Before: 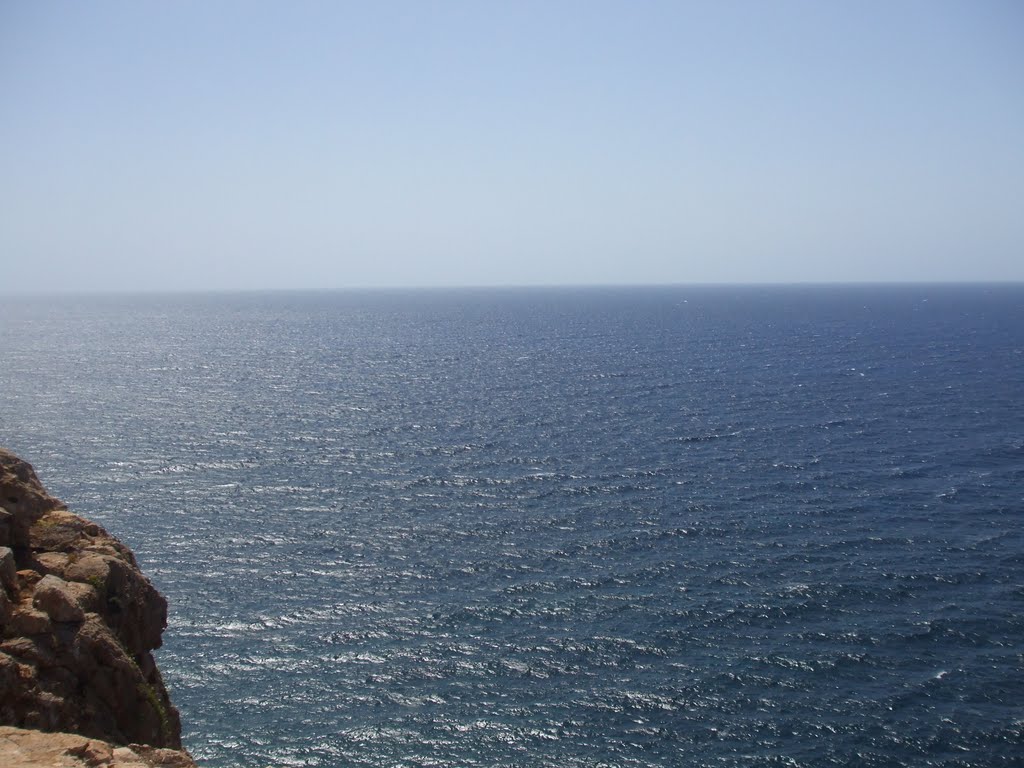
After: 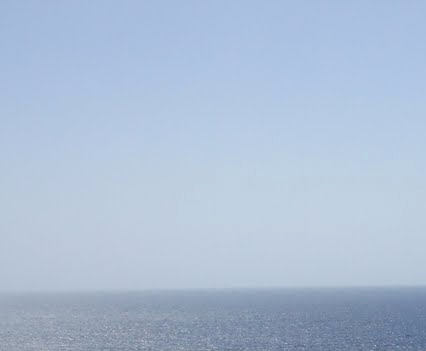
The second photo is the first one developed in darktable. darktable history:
exposure: black level correction 0.009, compensate exposure bias true, compensate highlight preservation false
crop and rotate: left 10.947%, top 0.046%, right 47.41%, bottom 54.194%
